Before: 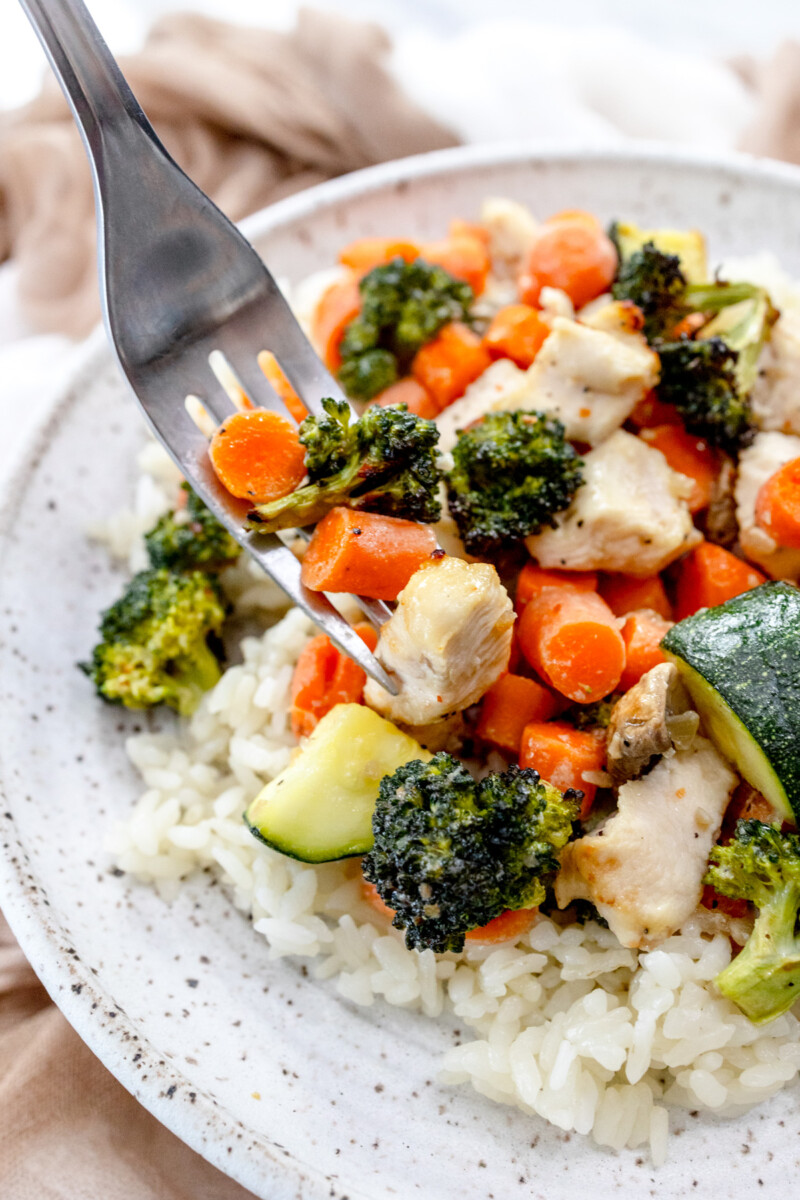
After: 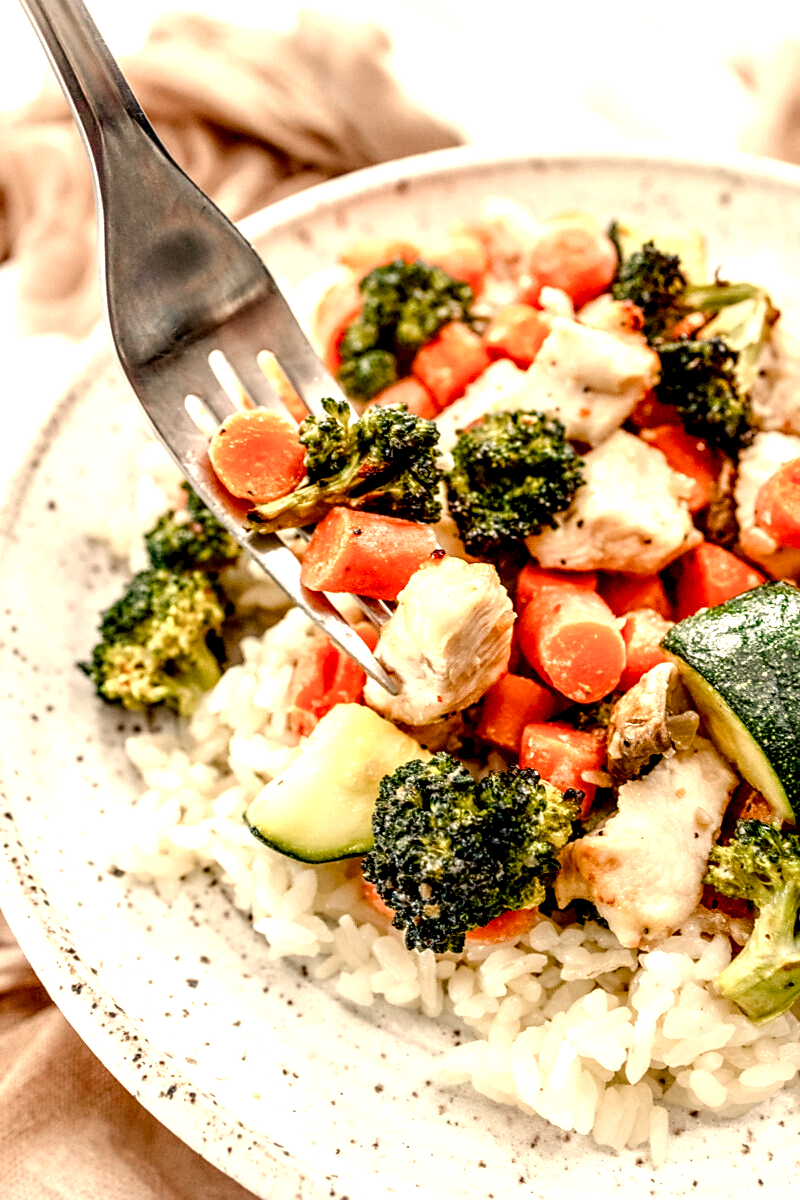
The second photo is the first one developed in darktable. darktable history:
sharpen: radius 1.864, amount 0.398, threshold 1.271
white balance: red 1.138, green 0.996, blue 0.812
color balance rgb: perceptual saturation grading › global saturation 20%, perceptual saturation grading › highlights -50%, perceptual saturation grading › shadows 30%, perceptual brilliance grading › global brilliance 10%, perceptual brilliance grading › shadows 15%
local contrast: highlights 65%, shadows 54%, detail 169%, midtone range 0.514
